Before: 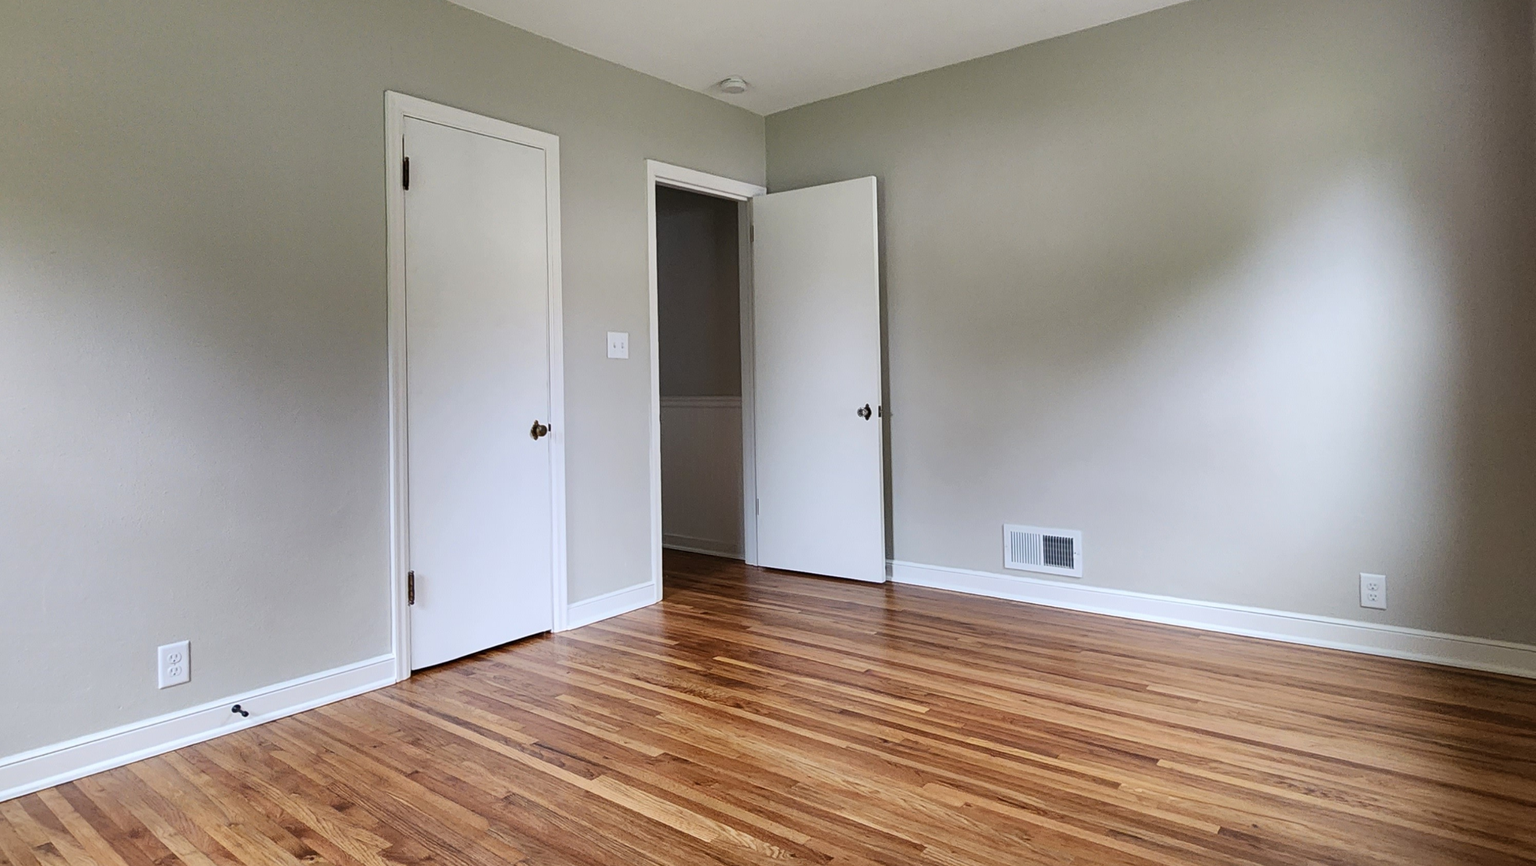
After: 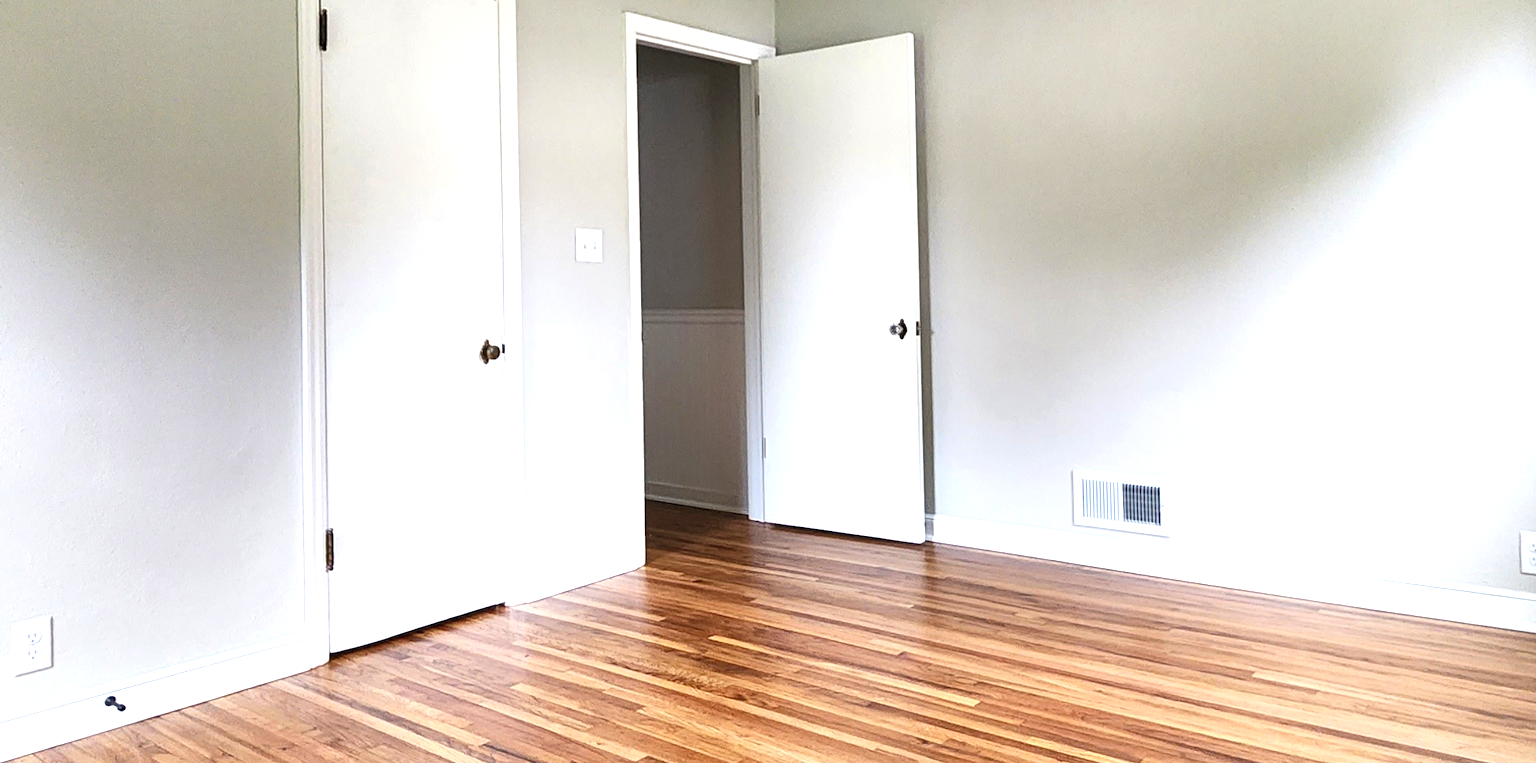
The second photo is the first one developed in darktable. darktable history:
exposure: black level correction 0, exposure 1.029 EV, compensate highlight preservation false
crop: left 9.68%, top 17.286%, right 10.6%, bottom 12.358%
